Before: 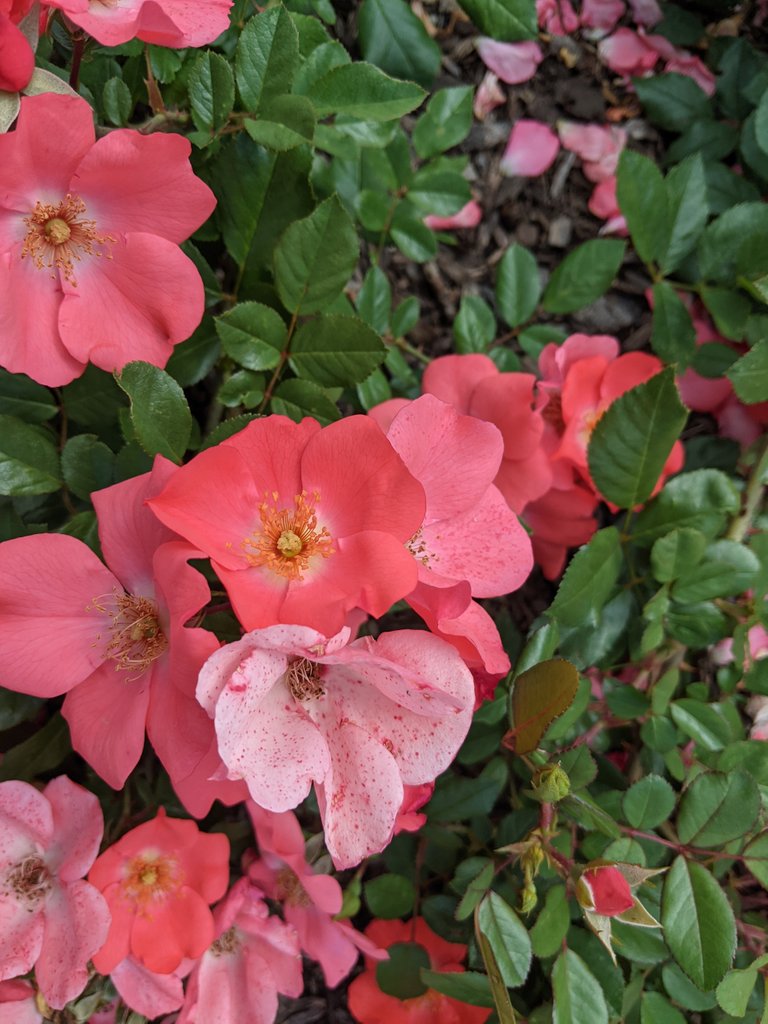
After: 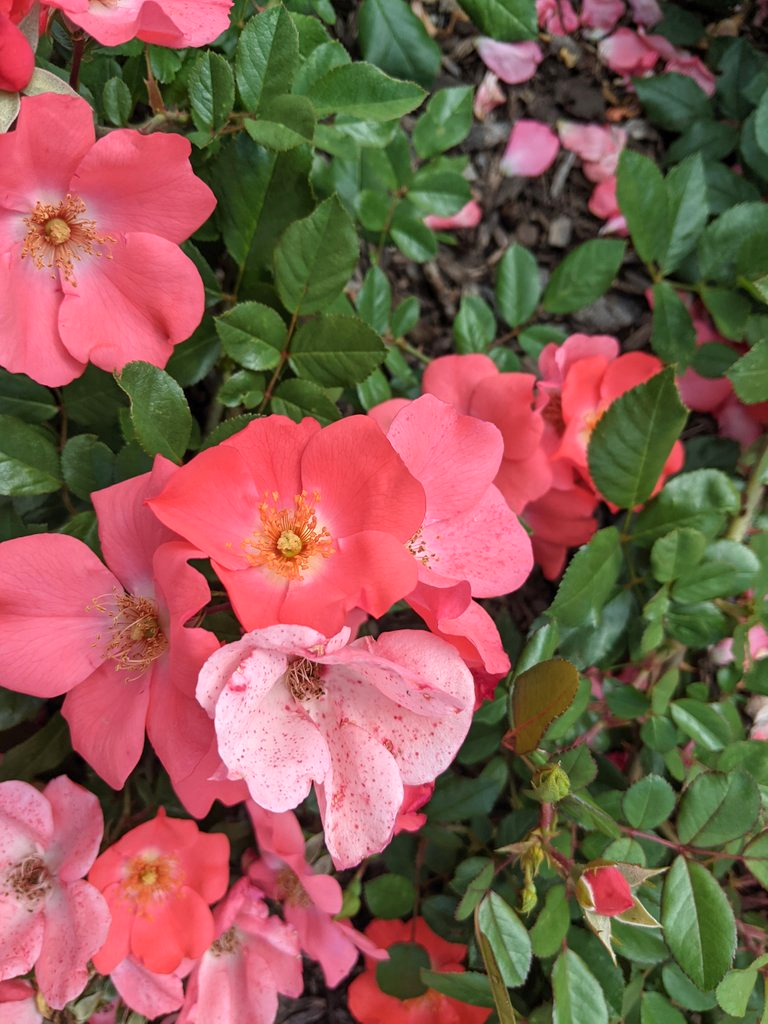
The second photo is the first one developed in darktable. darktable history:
exposure: exposure 0.371 EV, compensate highlight preservation false
